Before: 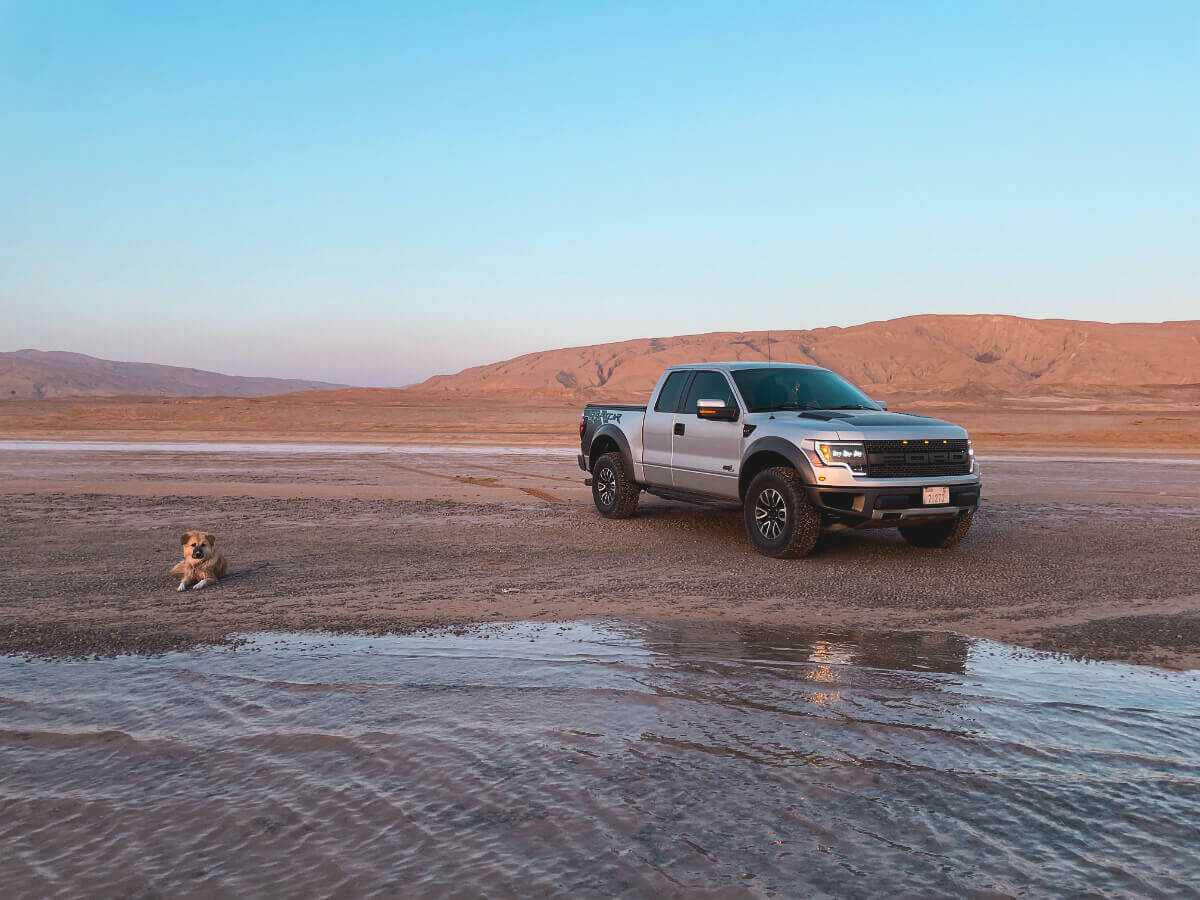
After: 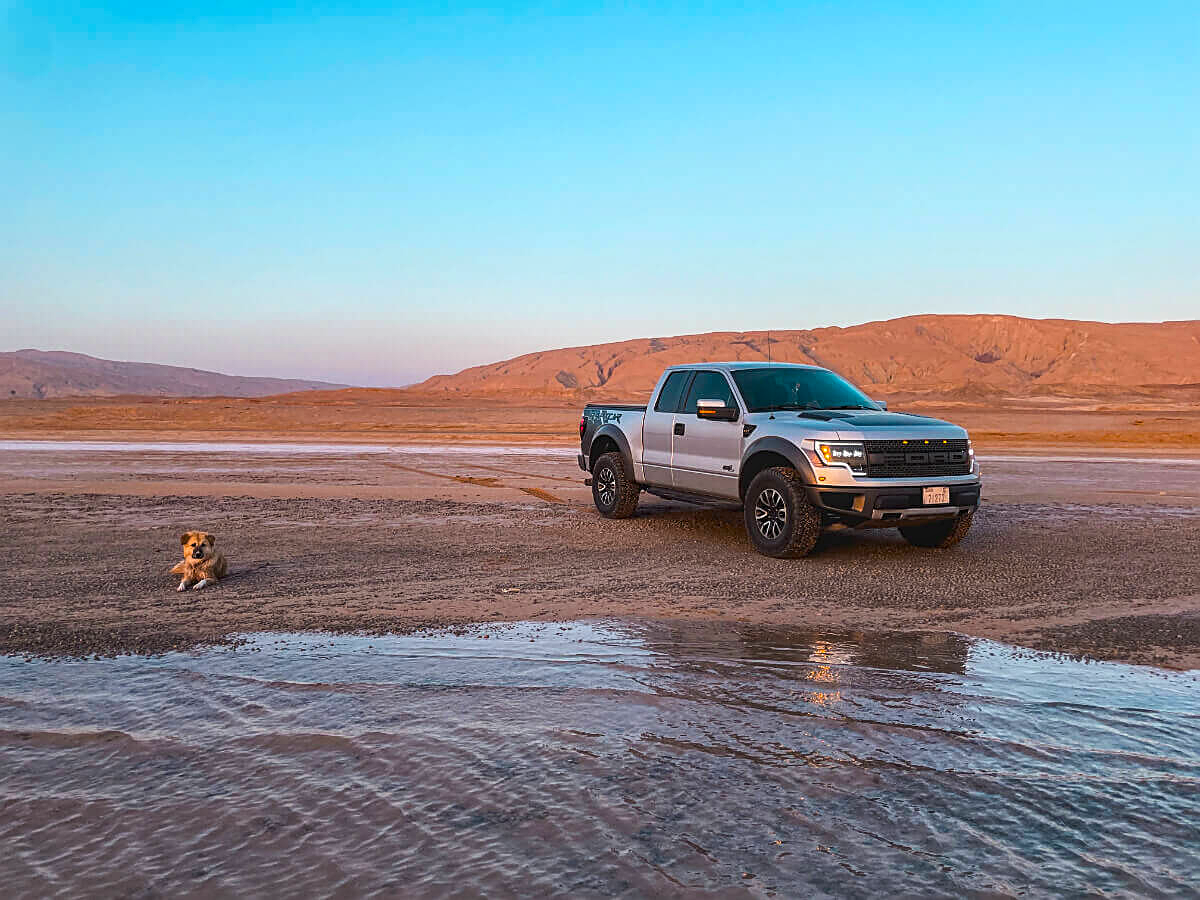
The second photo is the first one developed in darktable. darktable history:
local contrast: on, module defaults
white balance: emerald 1
sharpen: on, module defaults
color balance rgb: linear chroma grading › global chroma 15%, perceptual saturation grading › global saturation 30%
